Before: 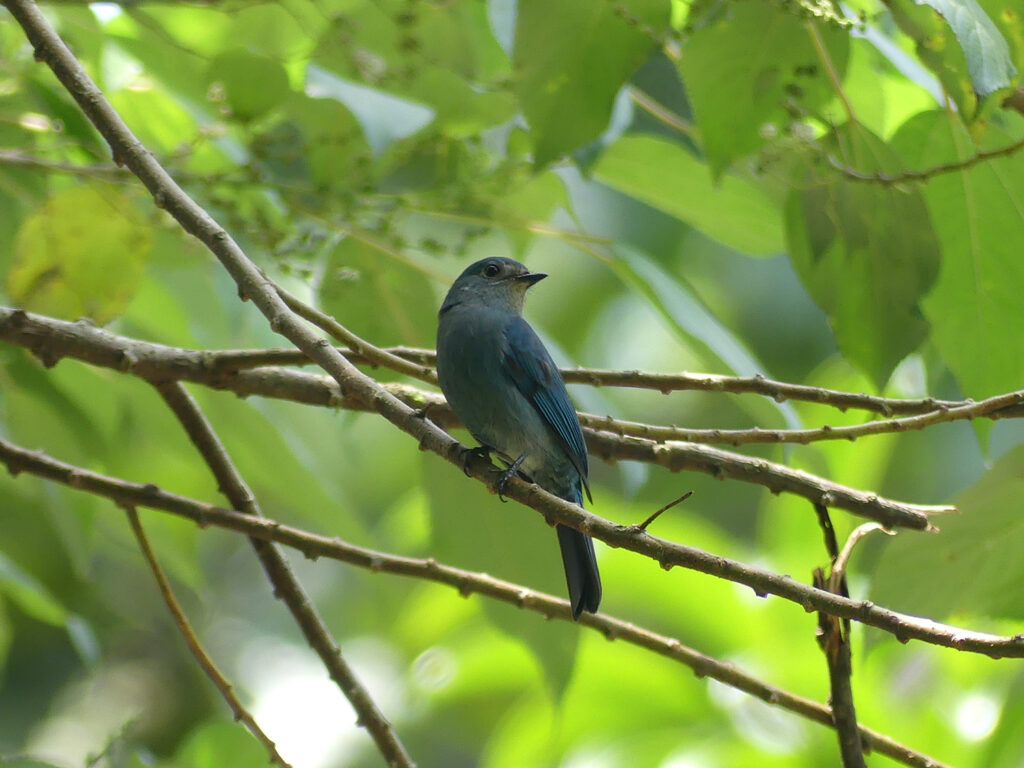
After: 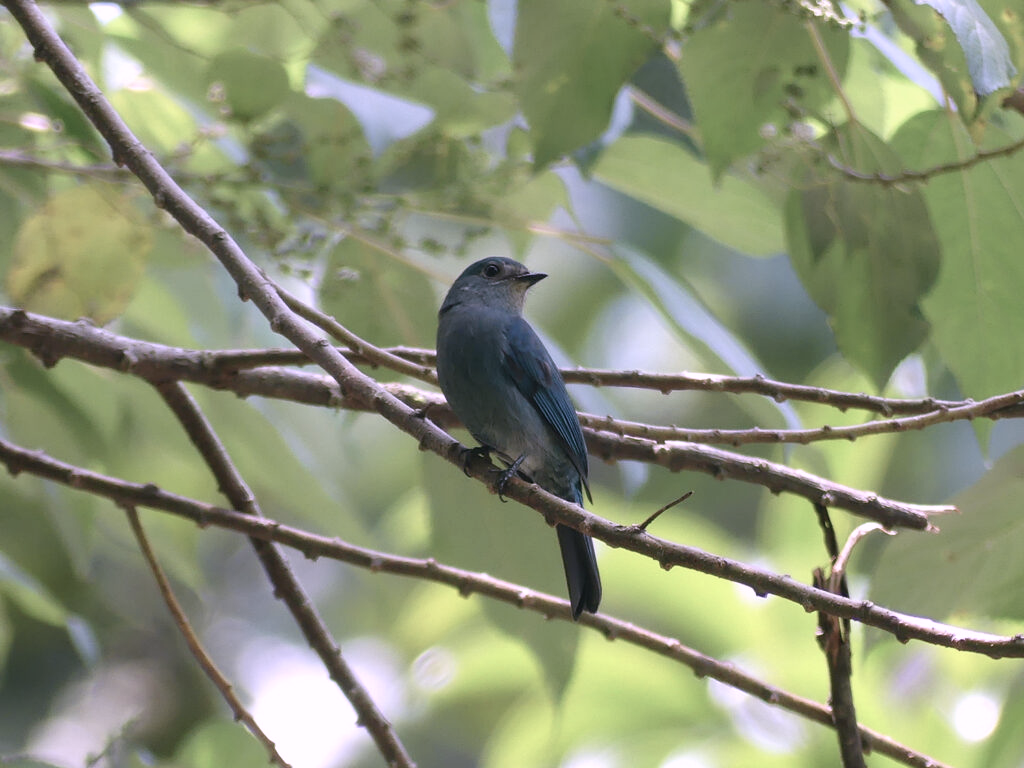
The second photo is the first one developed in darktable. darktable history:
exposure: exposure 0.081 EV, compensate highlight preservation false
color correction: highlights a* 15.03, highlights b* -25.07
contrast brightness saturation: contrast 0.06, brightness -0.01, saturation -0.23
